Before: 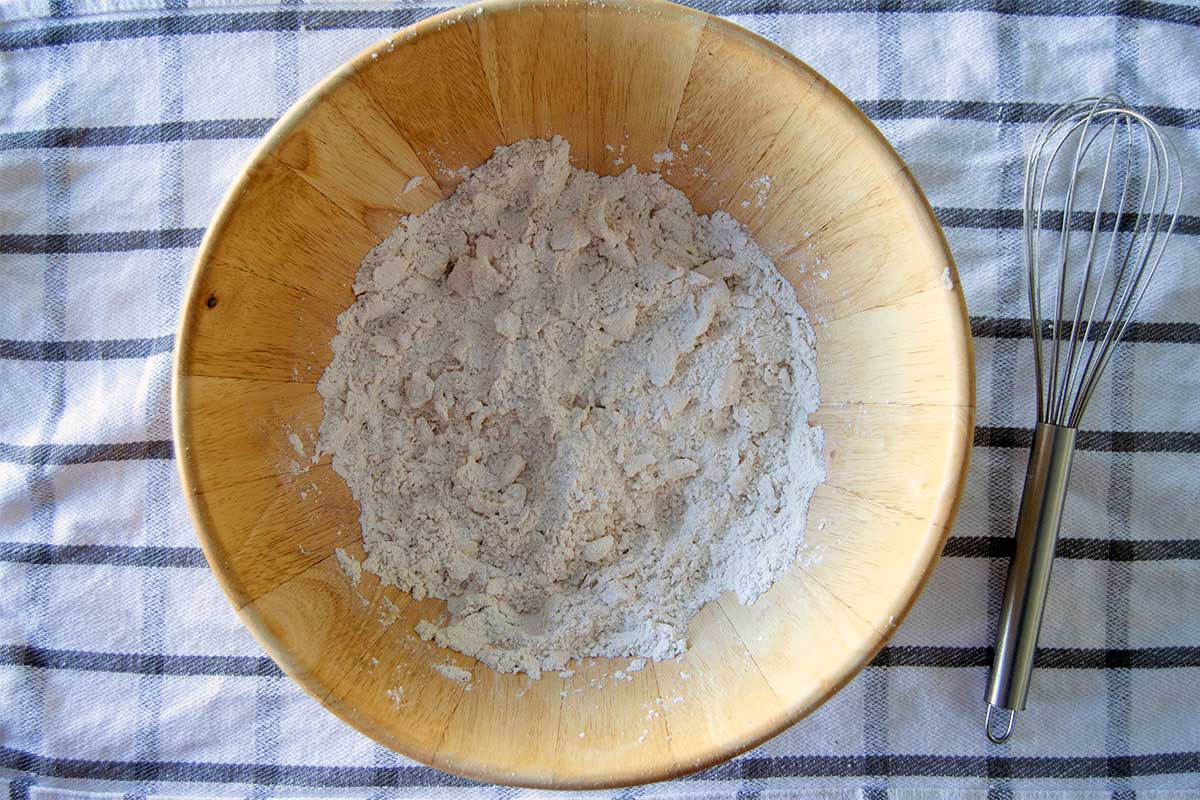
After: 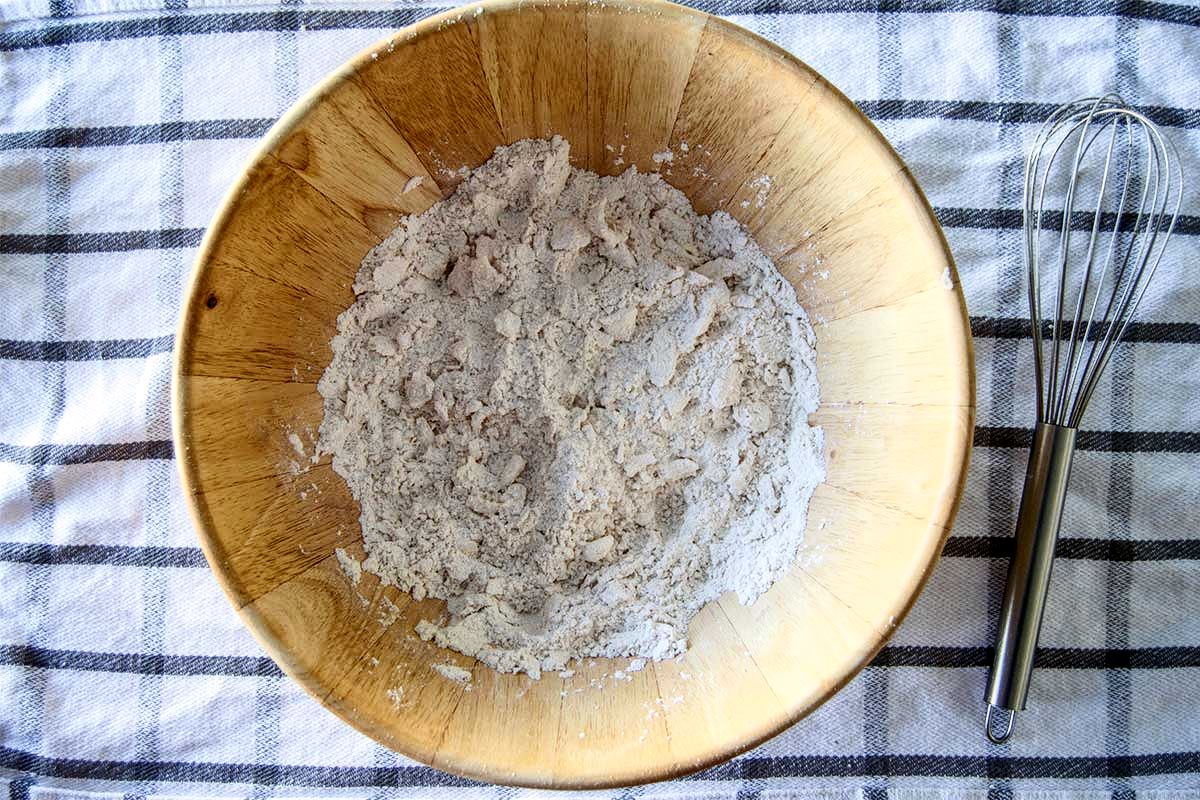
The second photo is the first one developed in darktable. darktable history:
contrast brightness saturation: contrast 0.28
local contrast: on, module defaults
